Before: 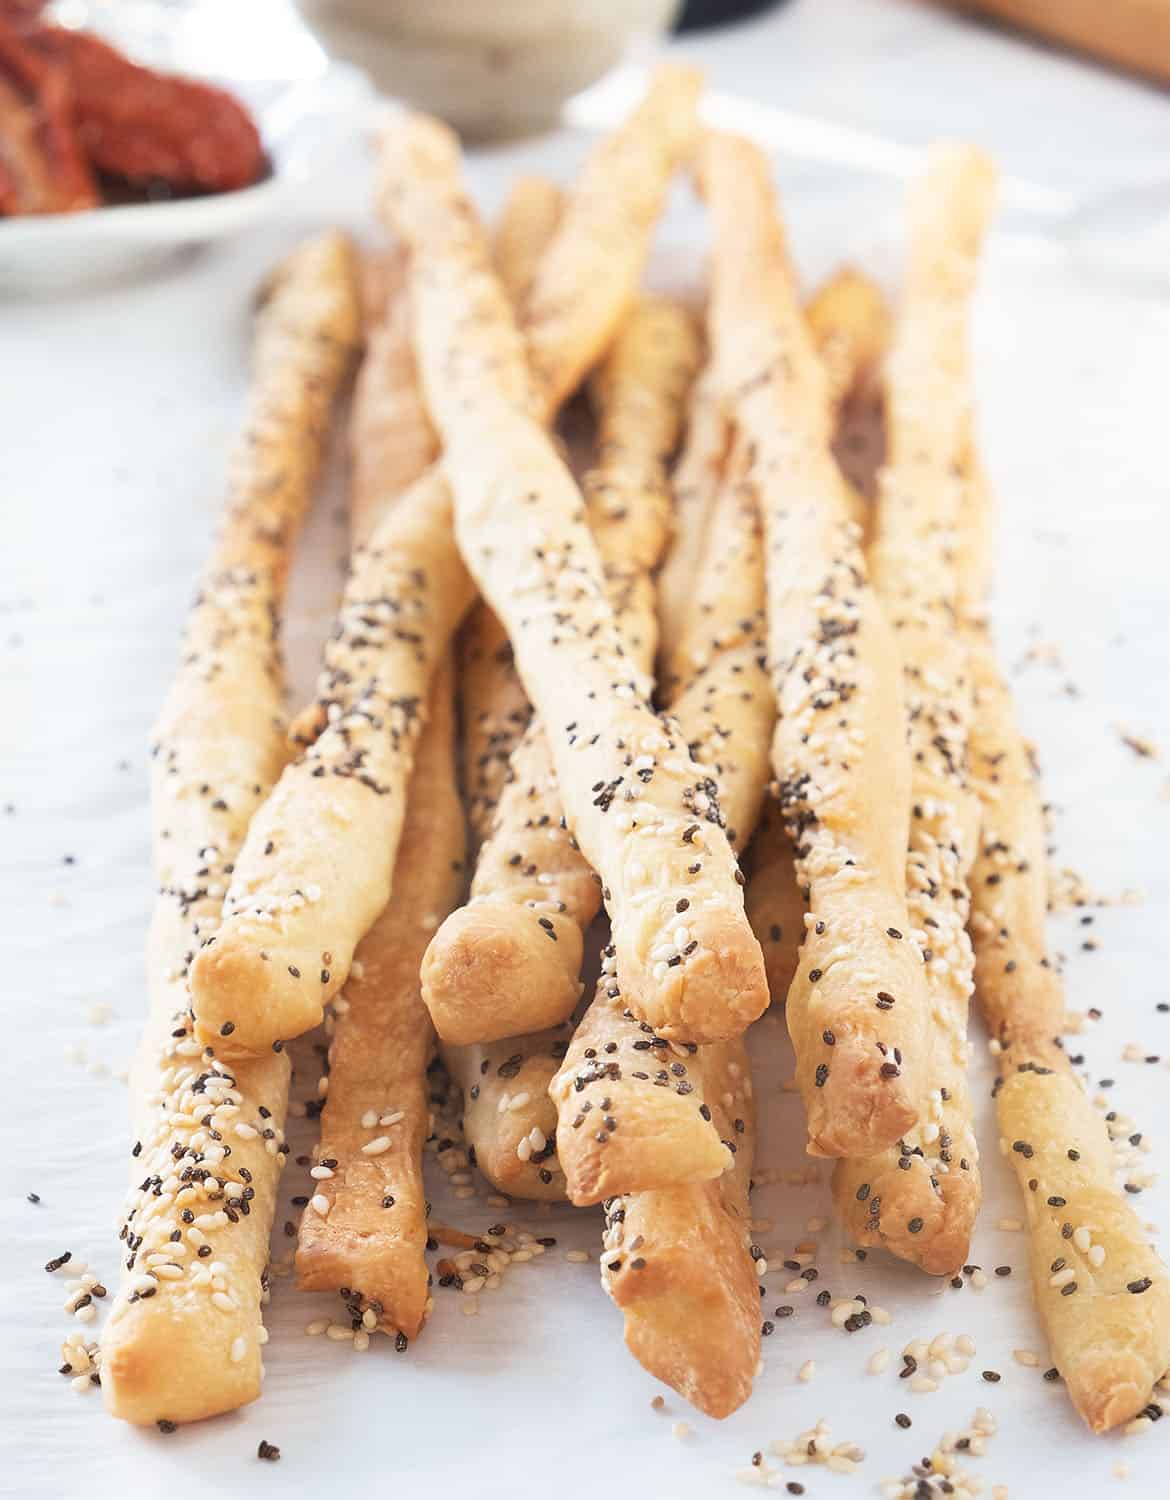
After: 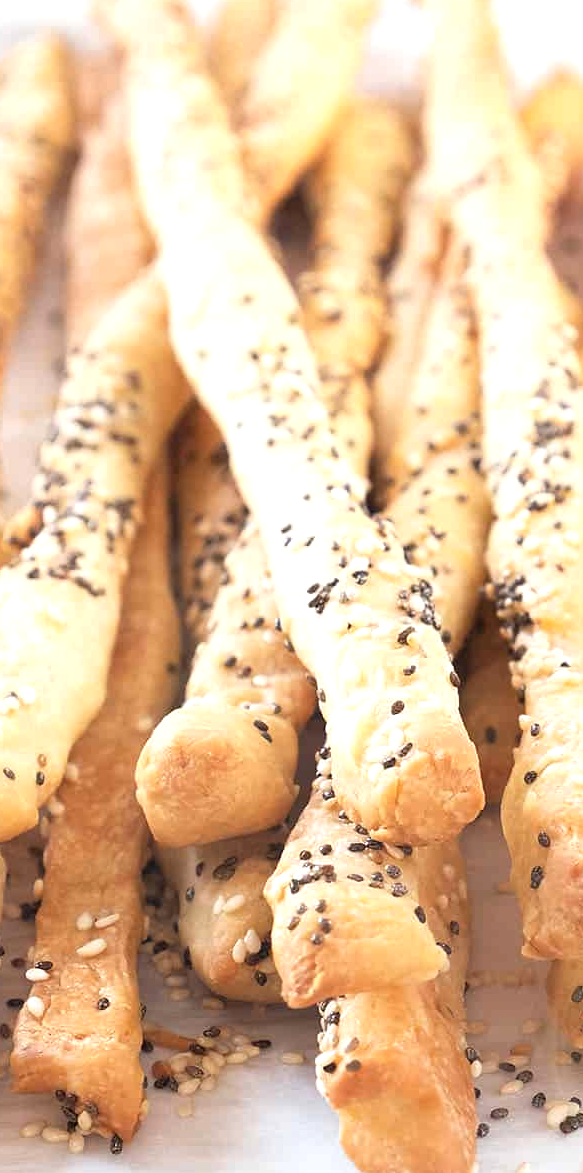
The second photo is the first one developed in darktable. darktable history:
crop and rotate: angle 0.015°, left 24.366%, top 13.244%, right 25.732%, bottom 8.522%
tone equalizer: -8 EV -0.403 EV, -7 EV -0.399 EV, -6 EV -0.33 EV, -5 EV -0.254 EV, -3 EV 0.209 EV, -2 EV 0.31 EV, -1 EV 0.387 EV, +0 EV 0.409 EV
